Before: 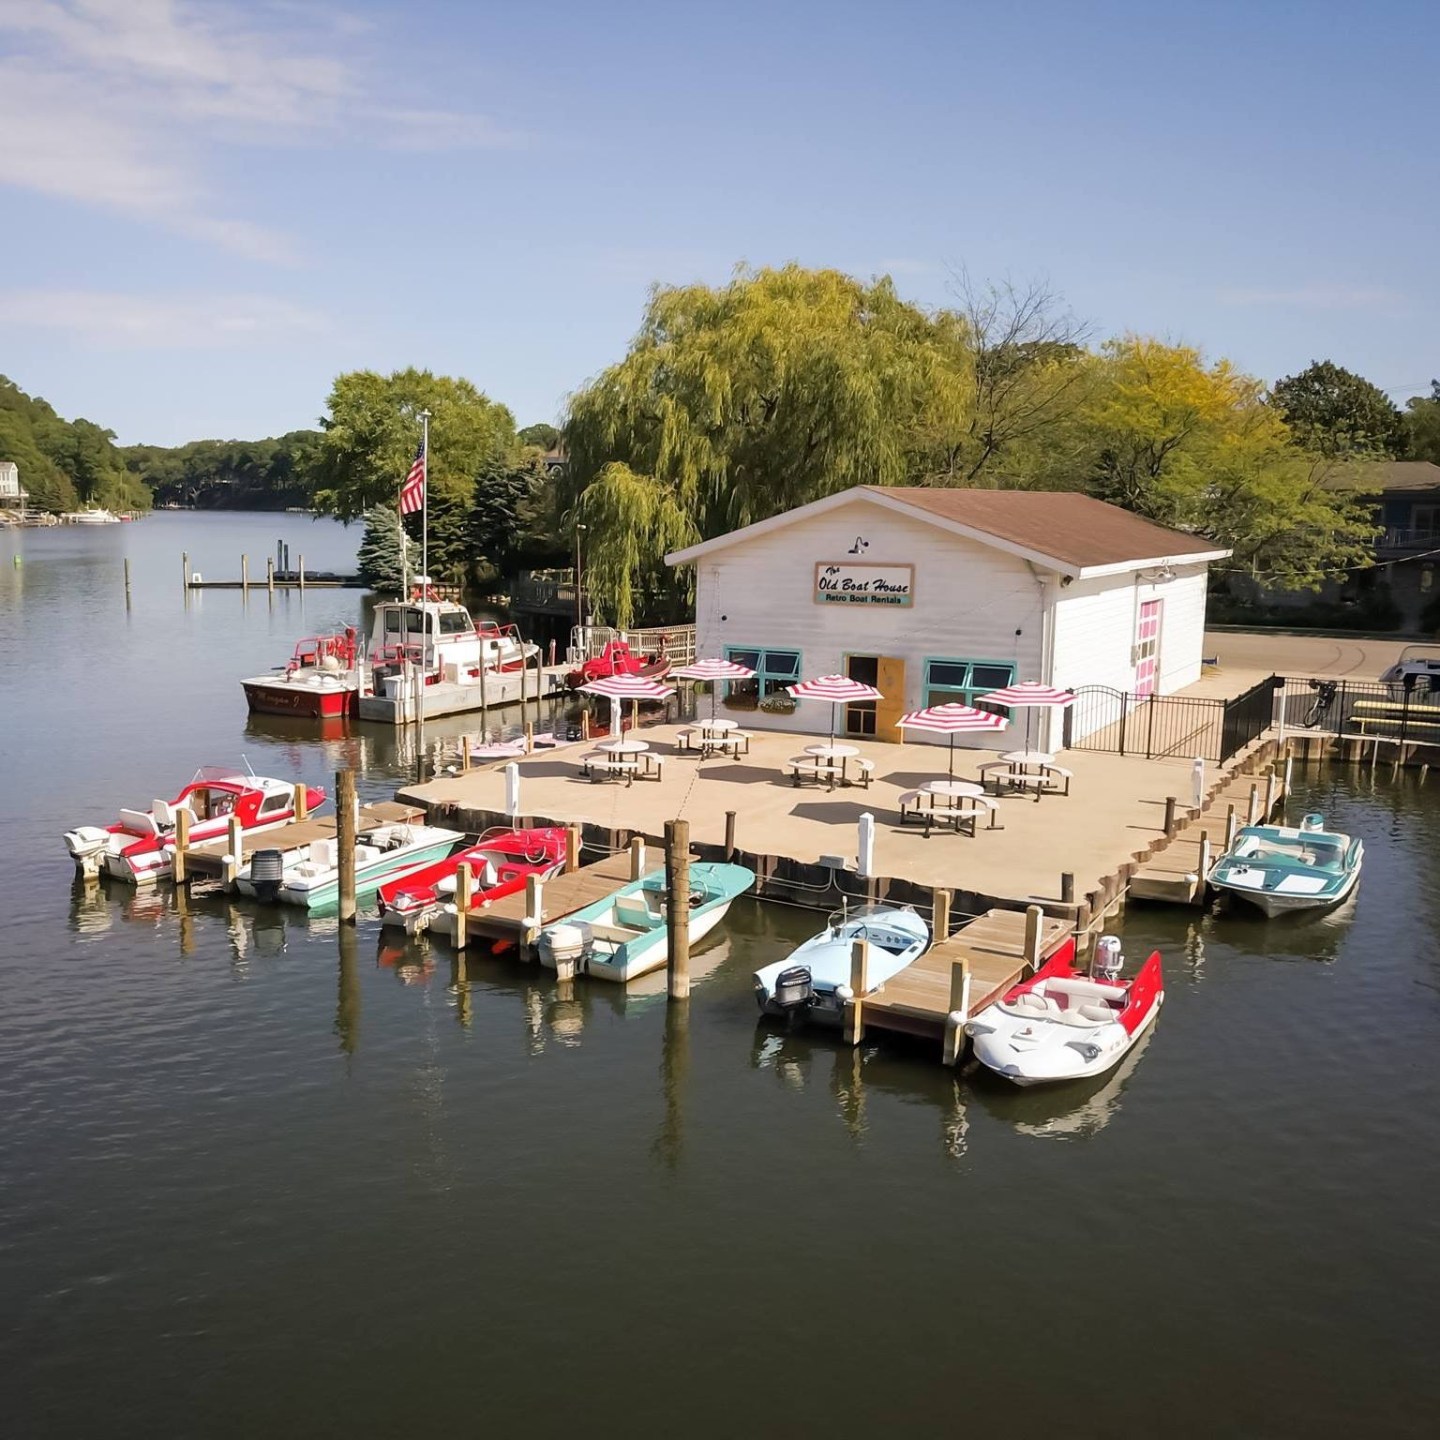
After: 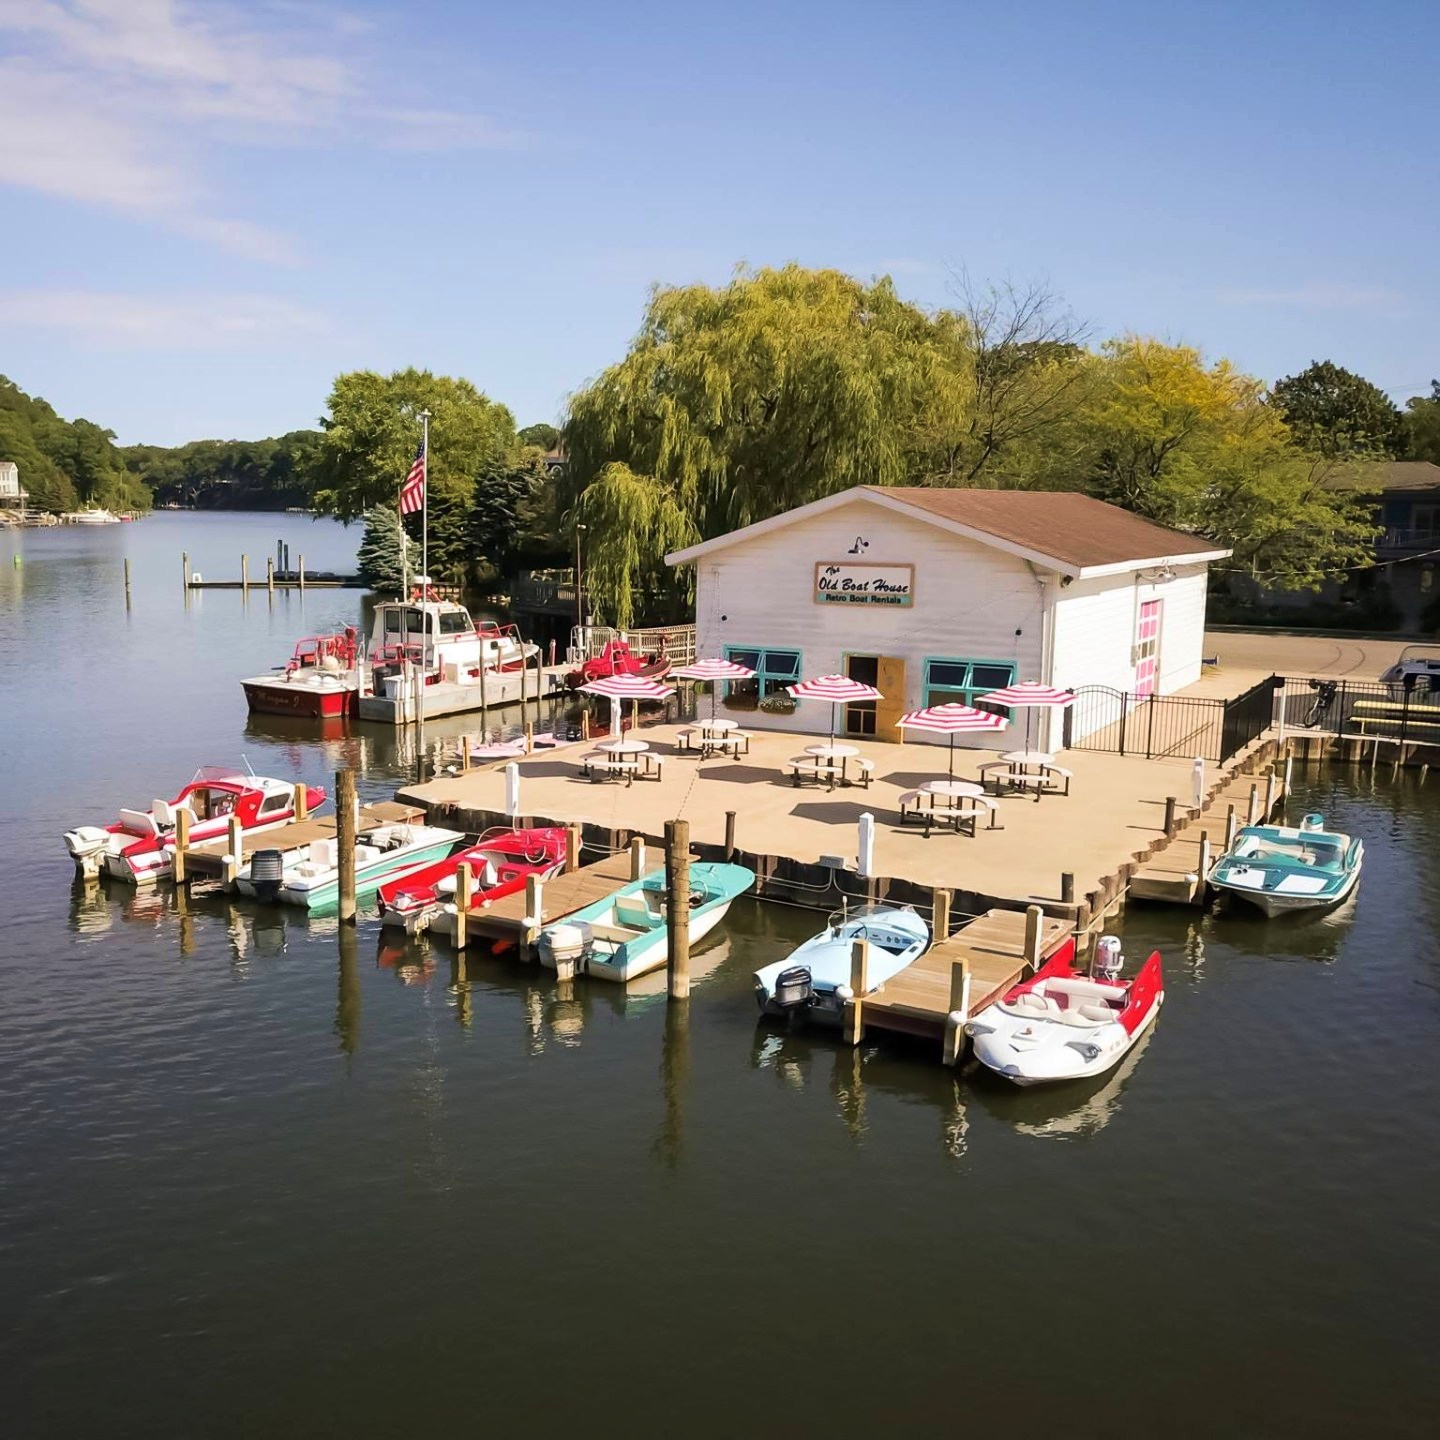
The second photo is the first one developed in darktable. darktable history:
velvia: on, module defaults
tone curve: curves: ch0 [(0, 0) (0.339, 0.306) (0.687, 0.706) (1, 1)], color space Lab, linked channels, preserve colors none
